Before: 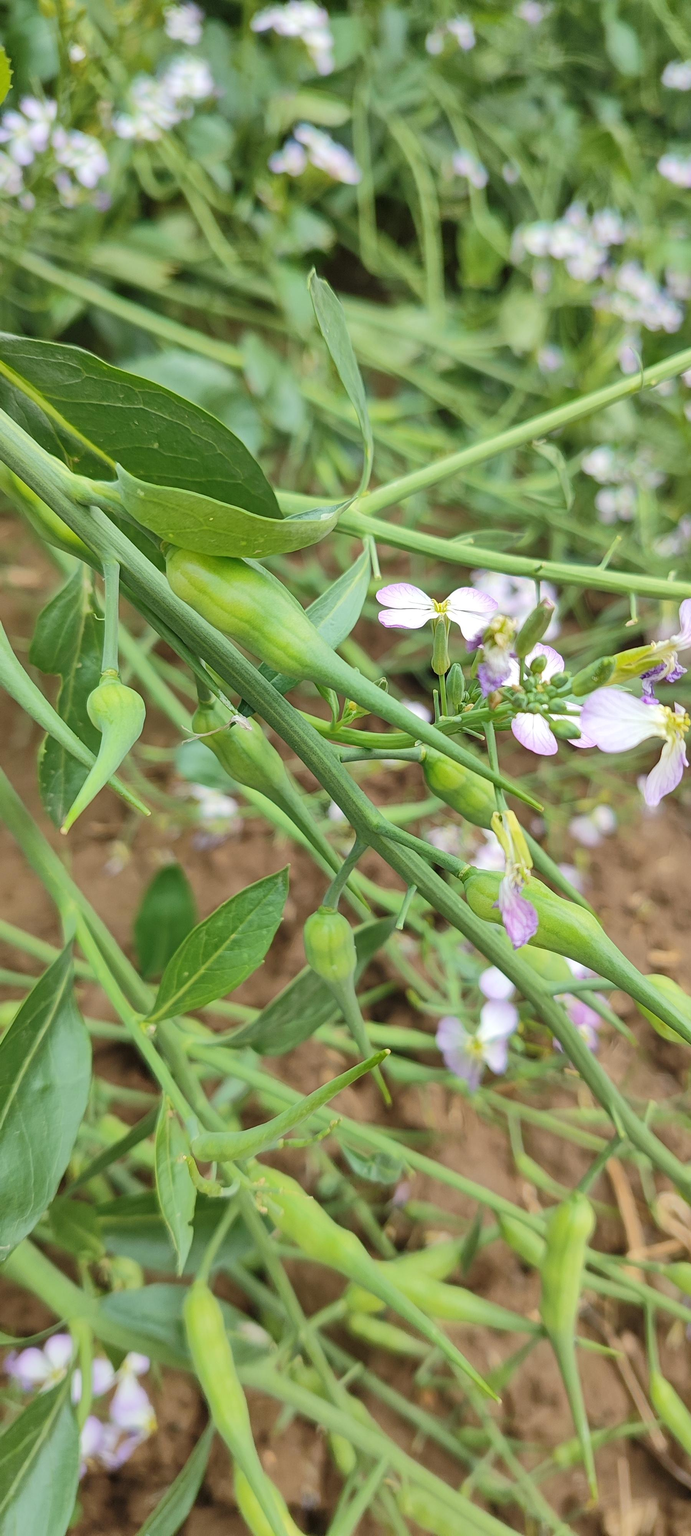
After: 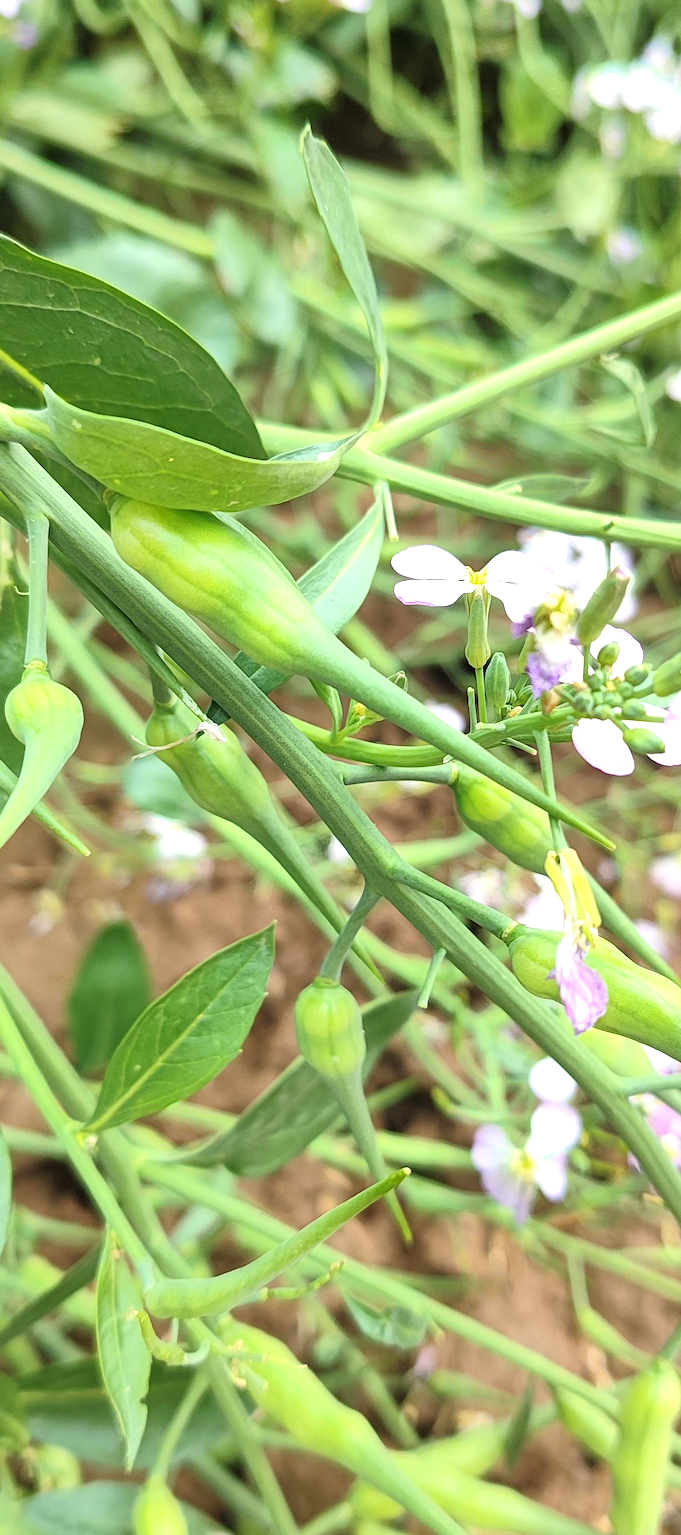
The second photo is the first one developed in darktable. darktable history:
crop and rotate: left 12.107%, top 11.401%, right 14.01%, bottom 13.749%
tone equalizer: -8 EV -0.731 EV, -7 EV -0.678 EV, -6 EV -0.567 EV, -5 EV -0.374 EV, -3 EV 0.368 EV, -2 EV 0.6 EV, -1 EV 0.689 EV, +0 EV 0.744 EV
